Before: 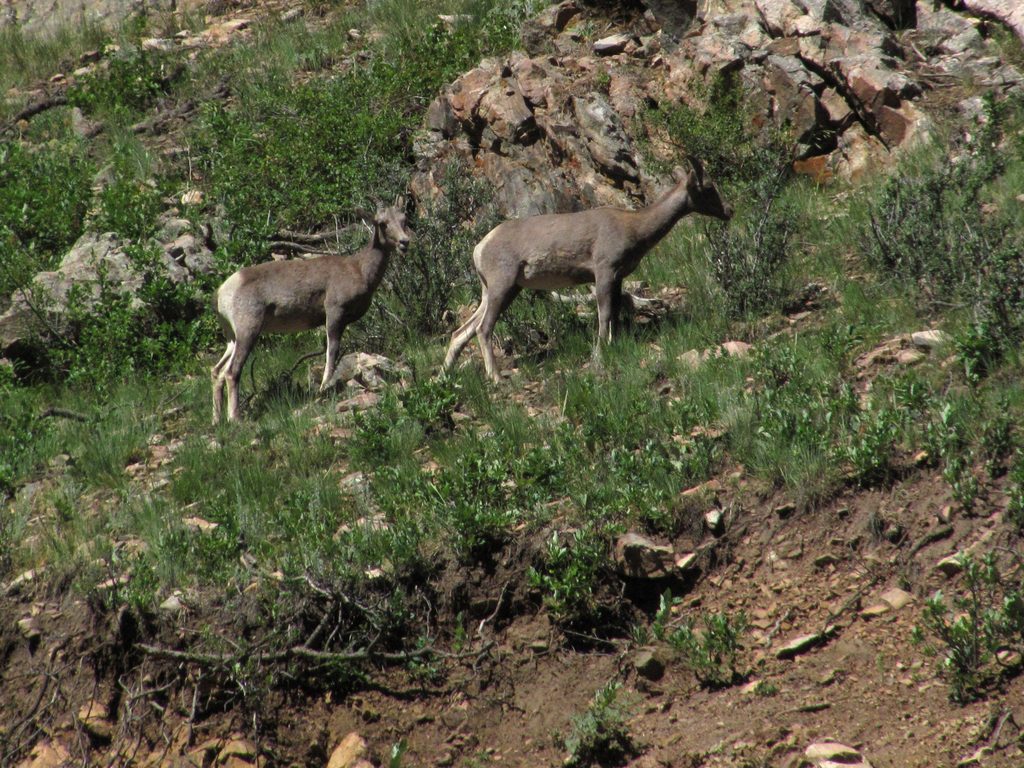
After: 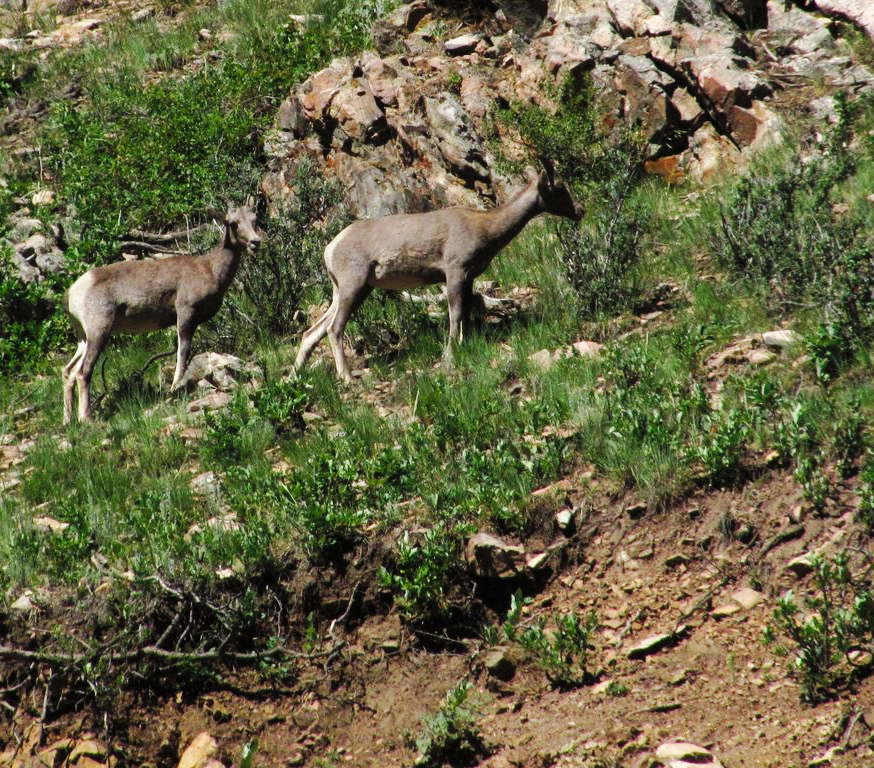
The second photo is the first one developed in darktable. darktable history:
base curve: curves: ch0 [(0, 0) (0.032, 0.025) (0.121, 0.166) (0.206, 0.329) (0.605, 0.79) (1, 1)], preserve colors none
crop and rotate: left 14.584%
